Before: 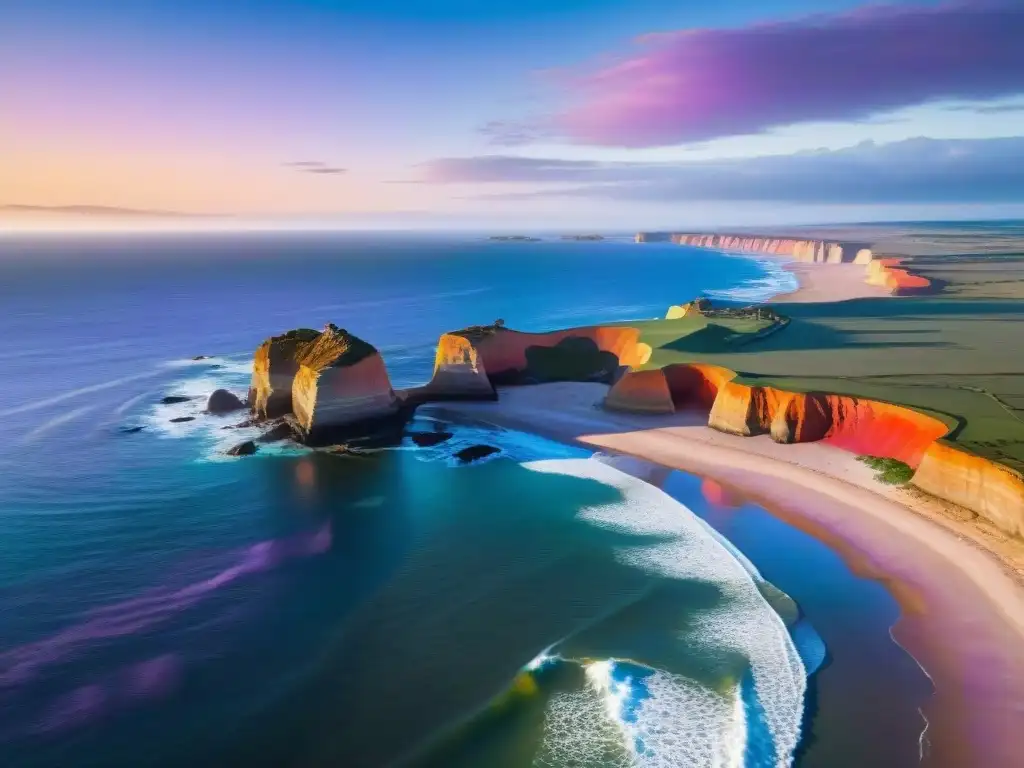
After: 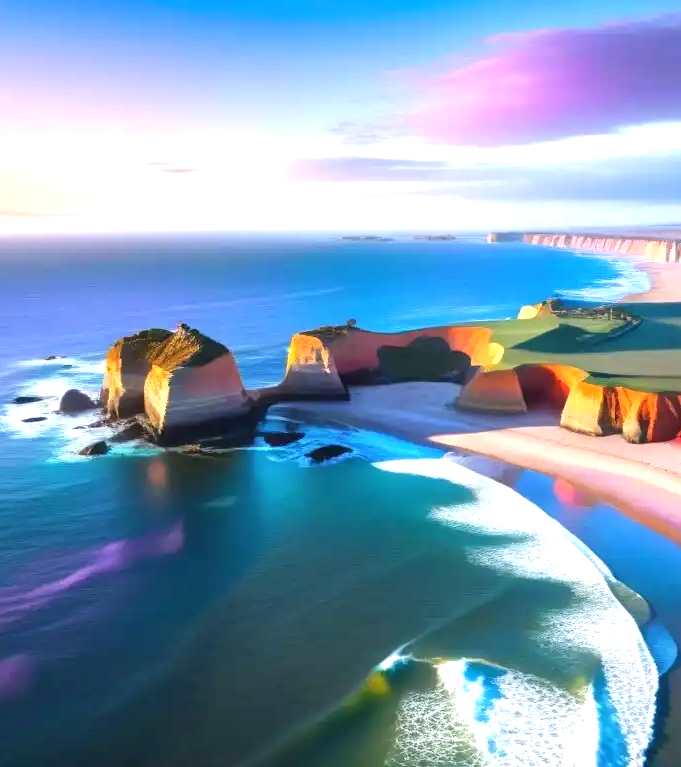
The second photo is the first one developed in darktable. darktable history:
crop and rotate: left 14.504%, right 18.909%
exposure: black level correction 0, exposure 0.896 EV, compensate highlight preservation false
